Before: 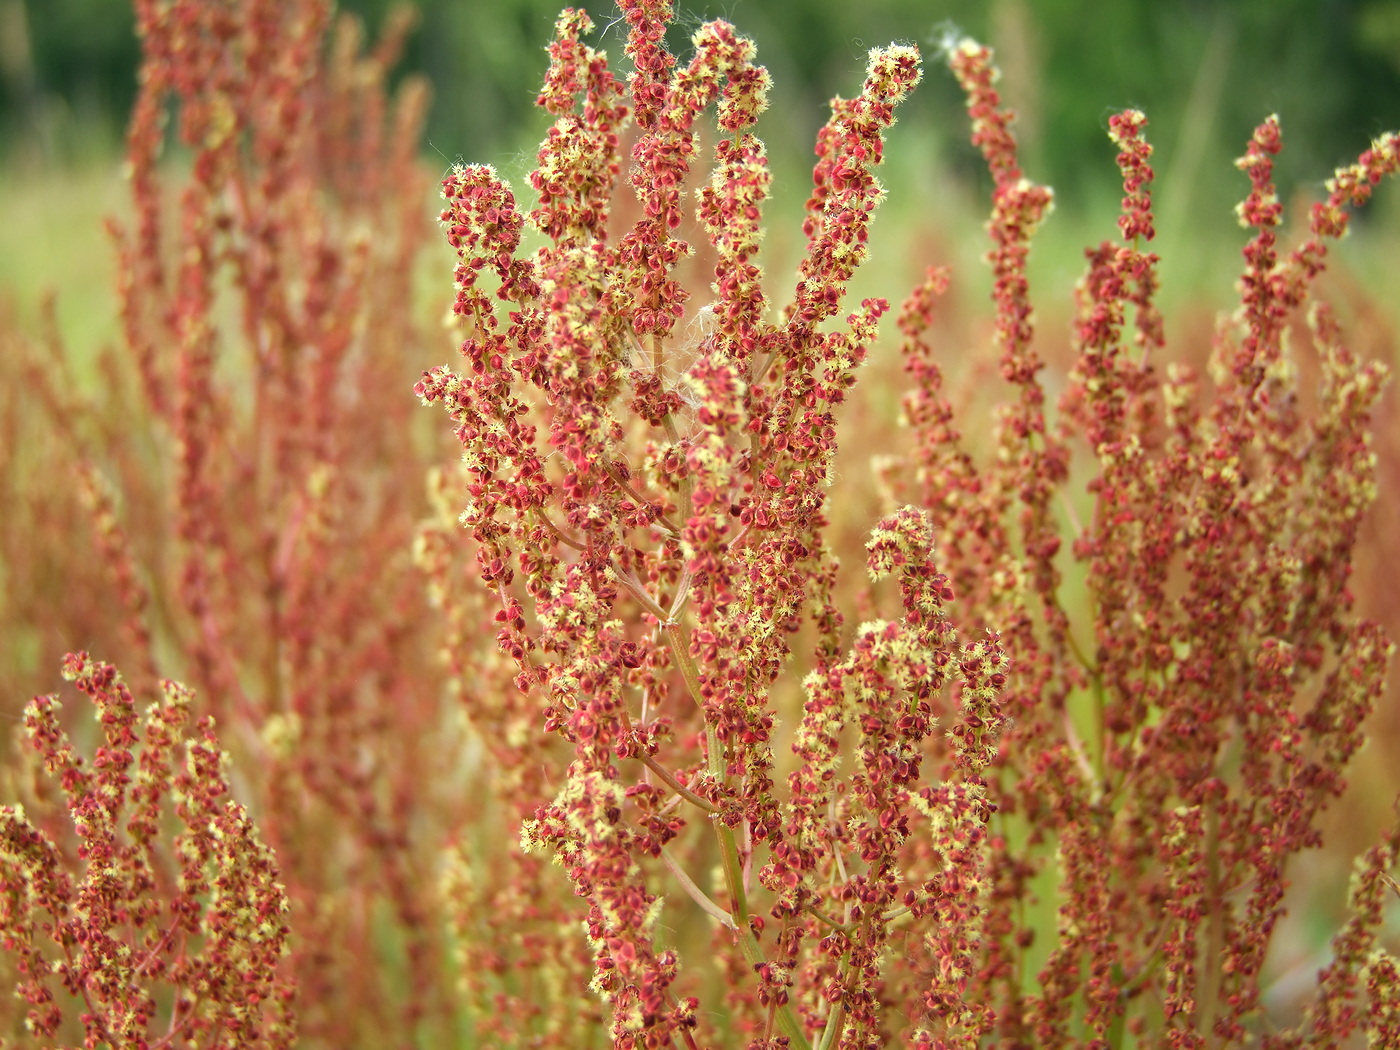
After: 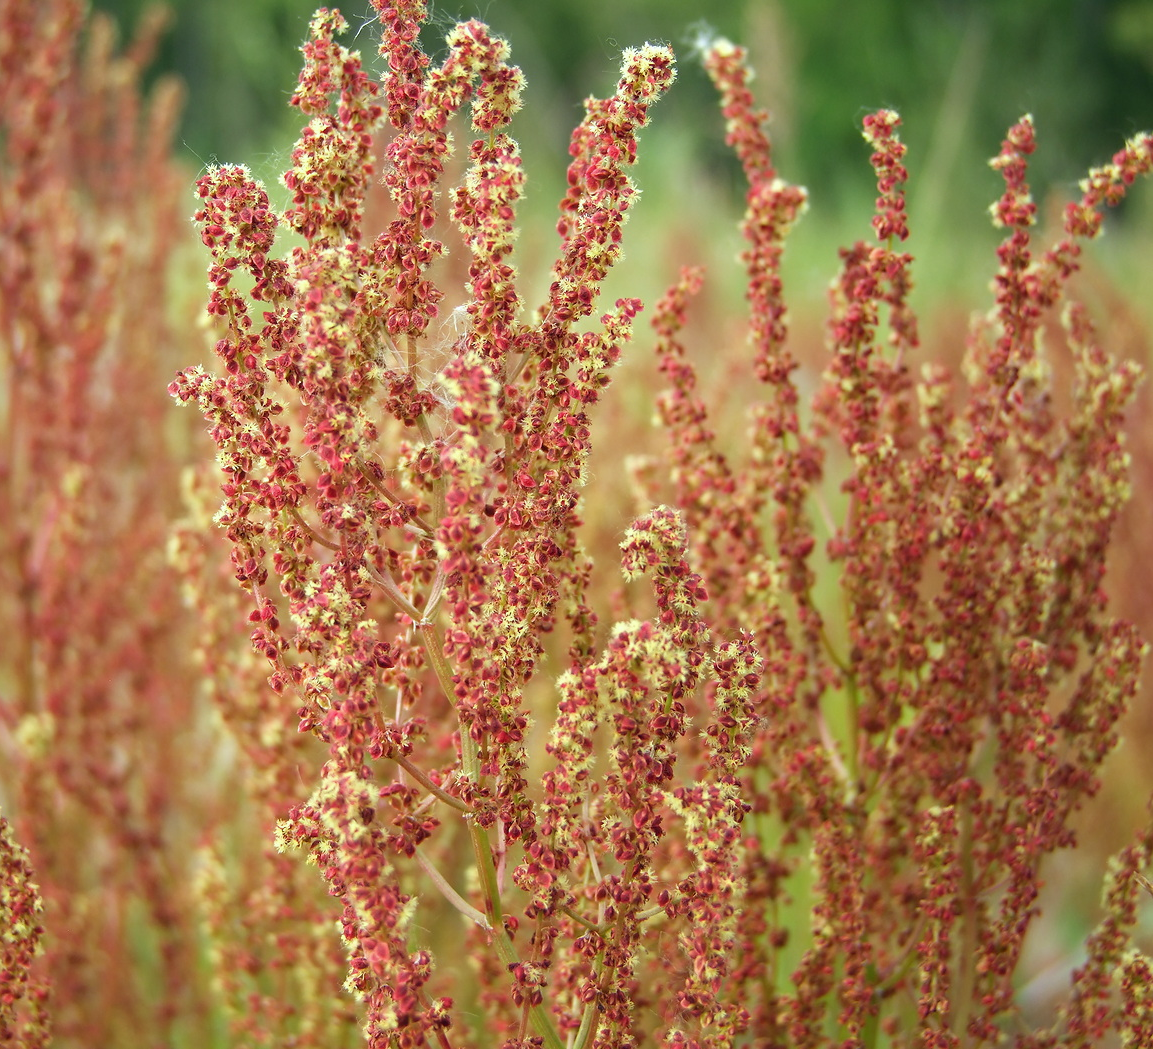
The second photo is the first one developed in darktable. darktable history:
crop: left 17.582%, bottom 0.031%
white balance: red 0.974, blue 1.044
